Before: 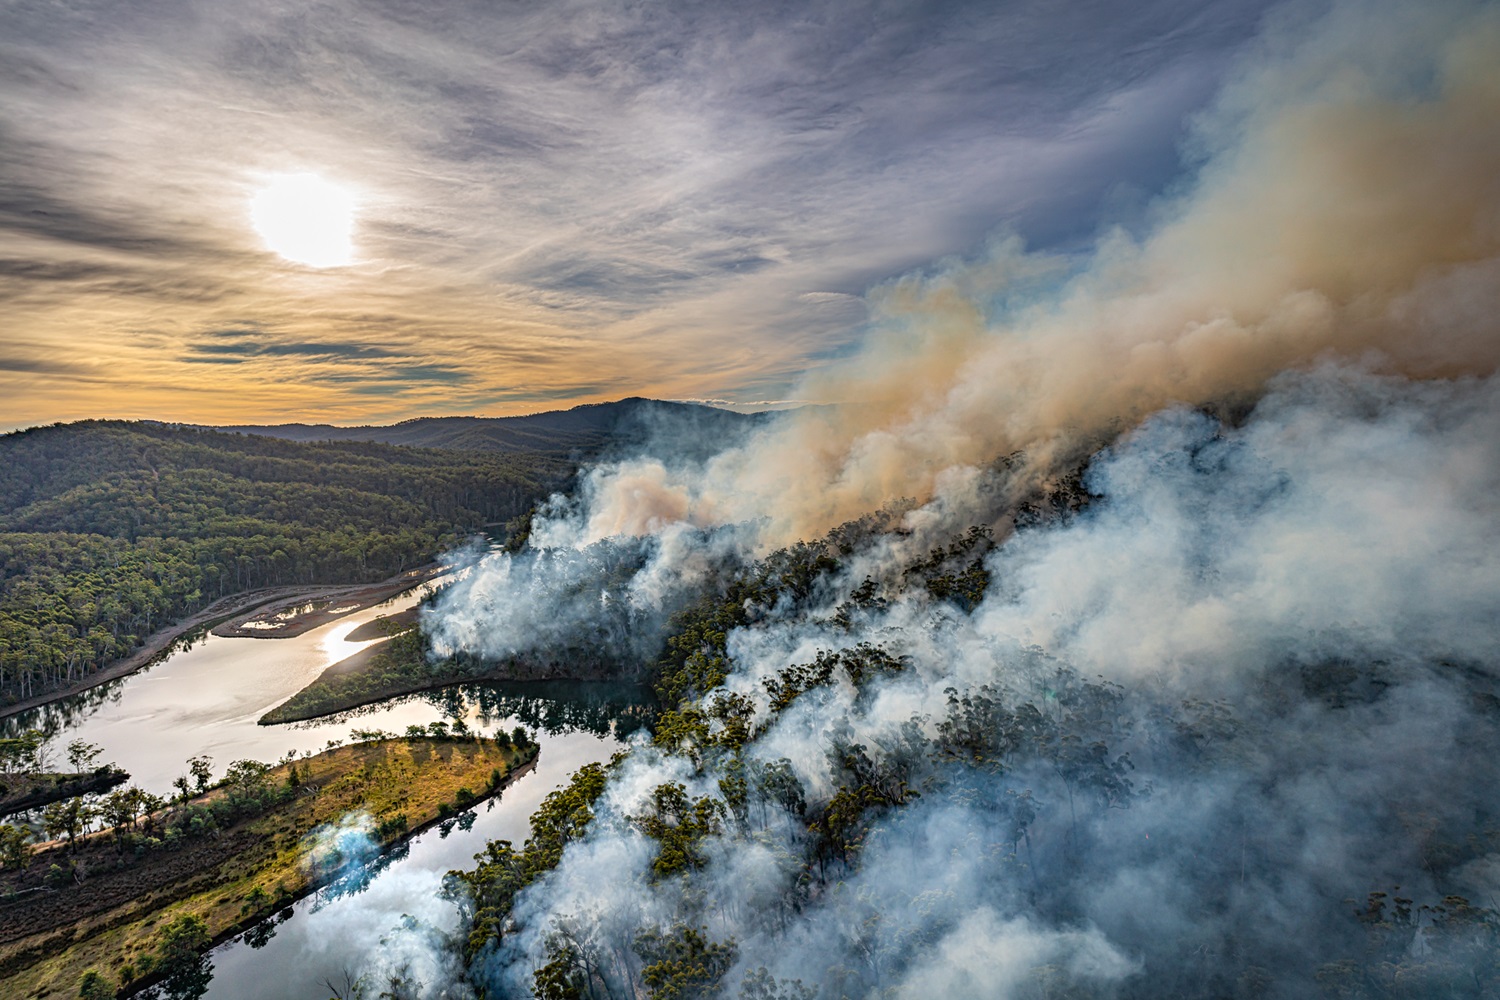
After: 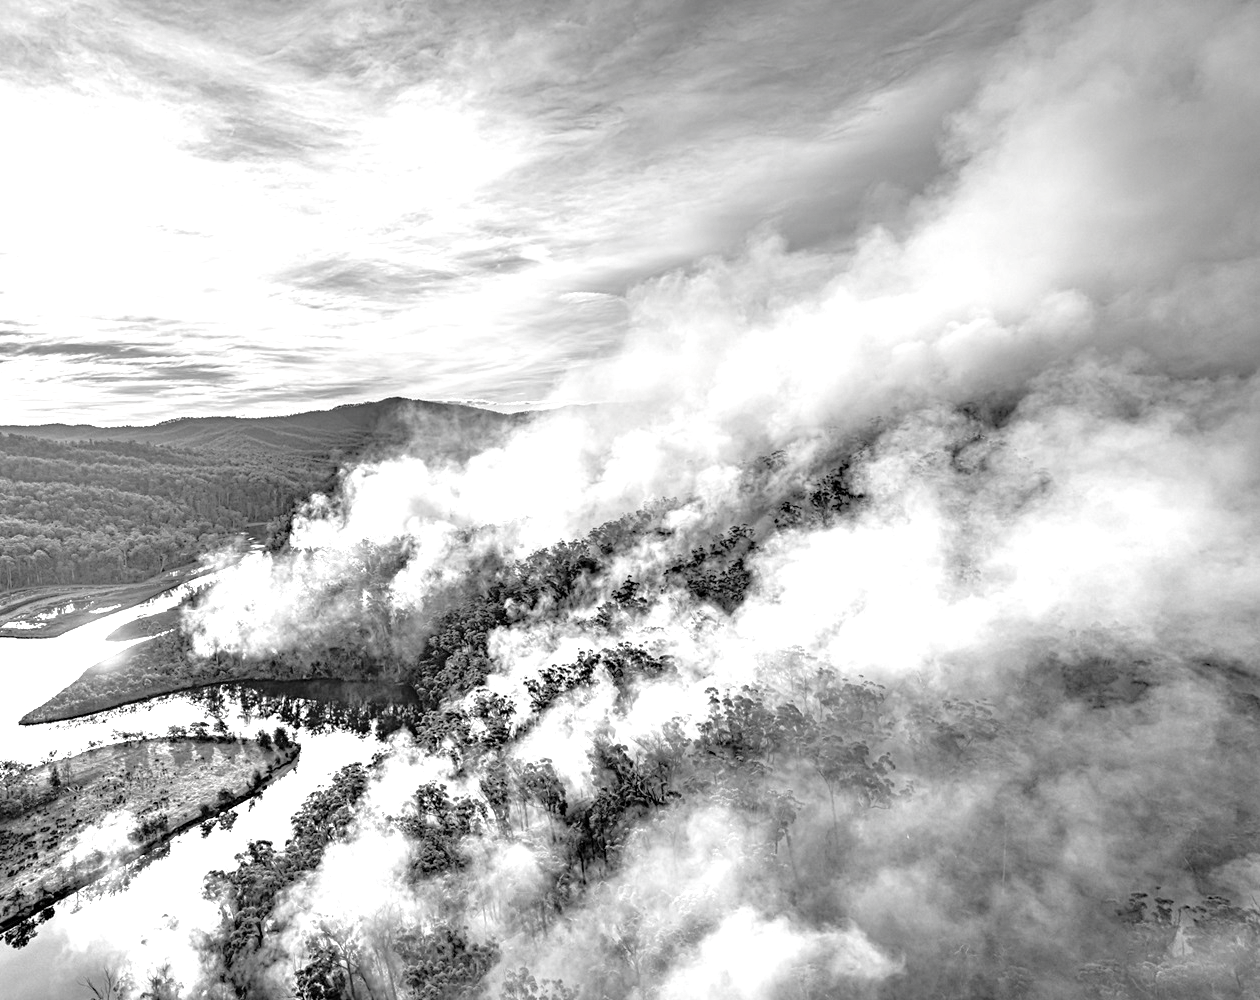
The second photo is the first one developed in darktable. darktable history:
tone equalizer: -8 EV 0.02 EV, -7 EV -0.021 EV, -6 EV 0.02 EV, -5 EV 0.054 EV, -4 EV 0.277 EV, -3 EV 0.661 EV, -2 EV 0.568 EV, -1 EV 0.205 EV, +0 EV 0.045 EV
crop: left 15.985%
contrast brightness saturation: saturation -0.99
exposure: black level correction 0.001, exposure 1.31 EV, compensate exposure bias true, compensate highlight preservation false
